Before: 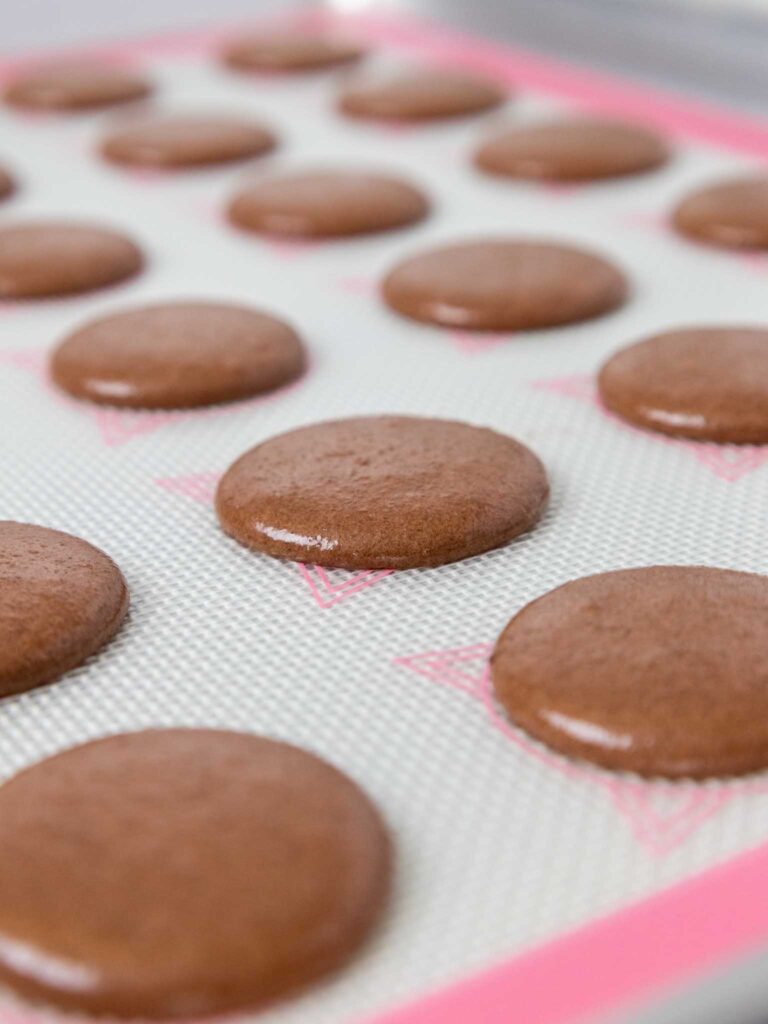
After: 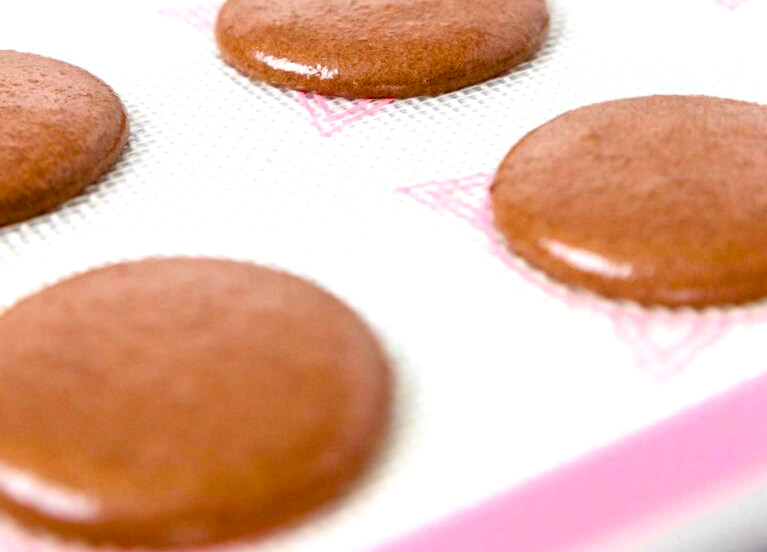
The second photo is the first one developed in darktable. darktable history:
crop and rotate: top 46.022%, right 0.07%
tone equalizer: -8 EV -0.764 EV, -7 EV -0.689 EV, -6 EV -0.563 EV, -5 EV -0.385 EV, -3 EV 0.38 EV, -2 EV 0.6 EV, -1 EV 0.688 EV, +0 EV 0.769 EV
color balance rgb: power › luminance 1.17%, power › chroma 0.411%, power › hue 32.41°, perceptual saturation grading › global saturation 20%, perceptual saturation grading › highlights -25.168%, perceptual saturation grading › shadows 25.261%, global vibrance 32.228%
